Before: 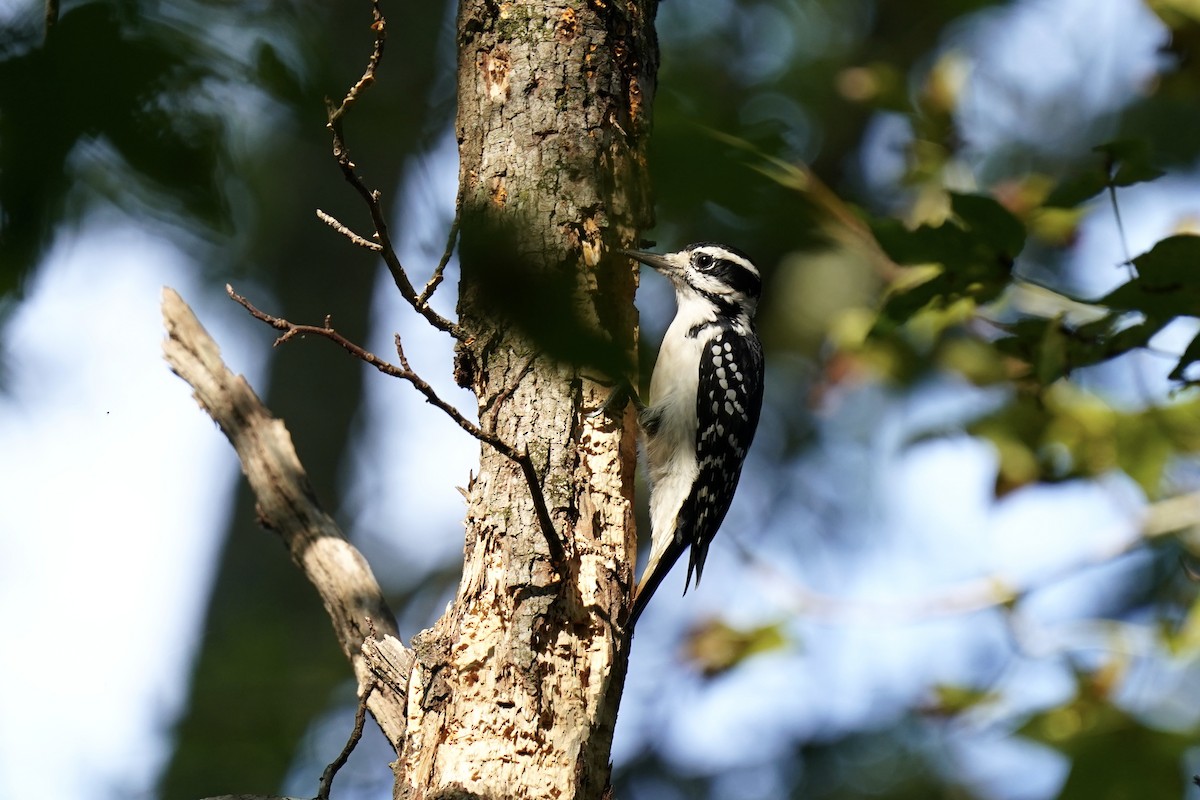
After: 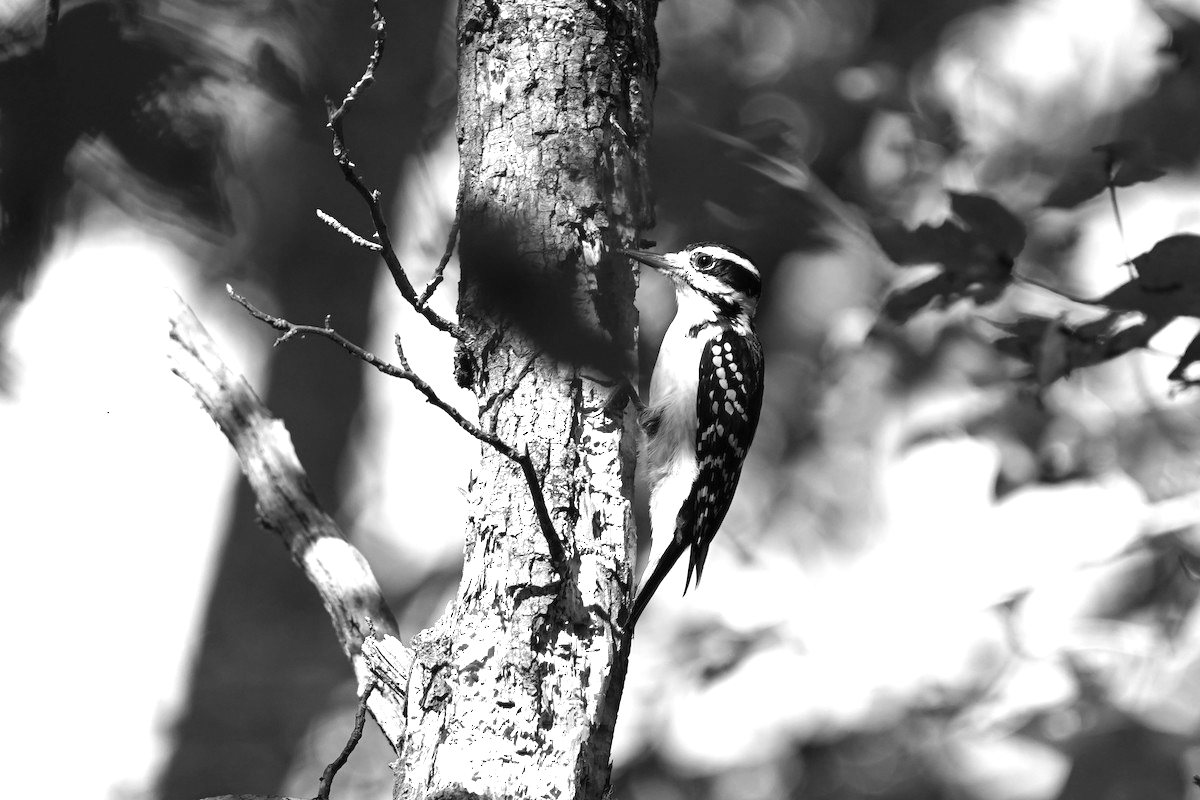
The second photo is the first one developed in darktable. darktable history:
monochrome: a -6.99, b 35.61, size 1.4
exposure: black level correction -0.001, exposure 0.9 EV, compensate exposure bias true, compensate highlight preservation false
